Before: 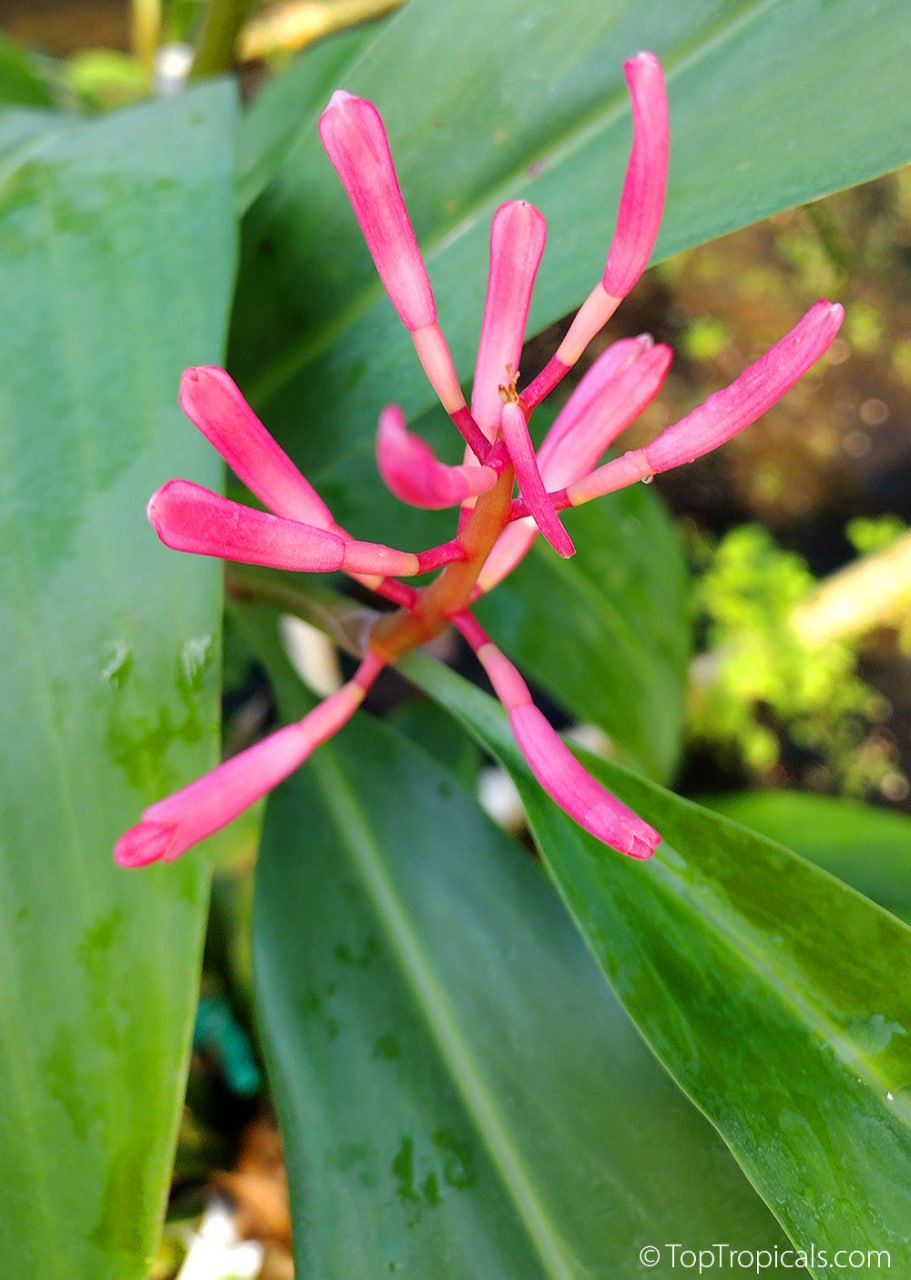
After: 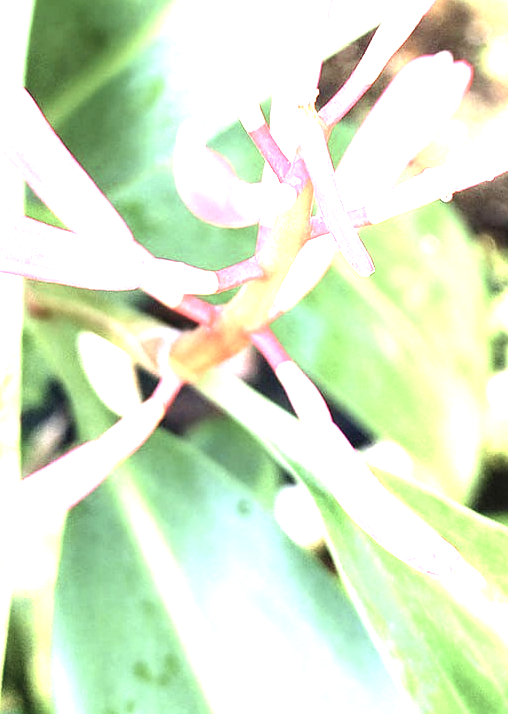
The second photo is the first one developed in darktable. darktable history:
exposure: exposure 0.95 EV, compensate highlight preservation false
levels: levels [0, 0.281, 0.562]
color balance rgb: global vibrance 10%
color zones: curves: ch1 [(0, 0.292) (0.001, 0.292) (0.2, 0.264) (0.4, 0.248) (0.6, 0.248) (0.8, 0.264) (0.999, 0.292) (1, 0.292)]
crop and rotate: left 22.13%, top 22.054%, right 22.026%, bottom 22.102%
